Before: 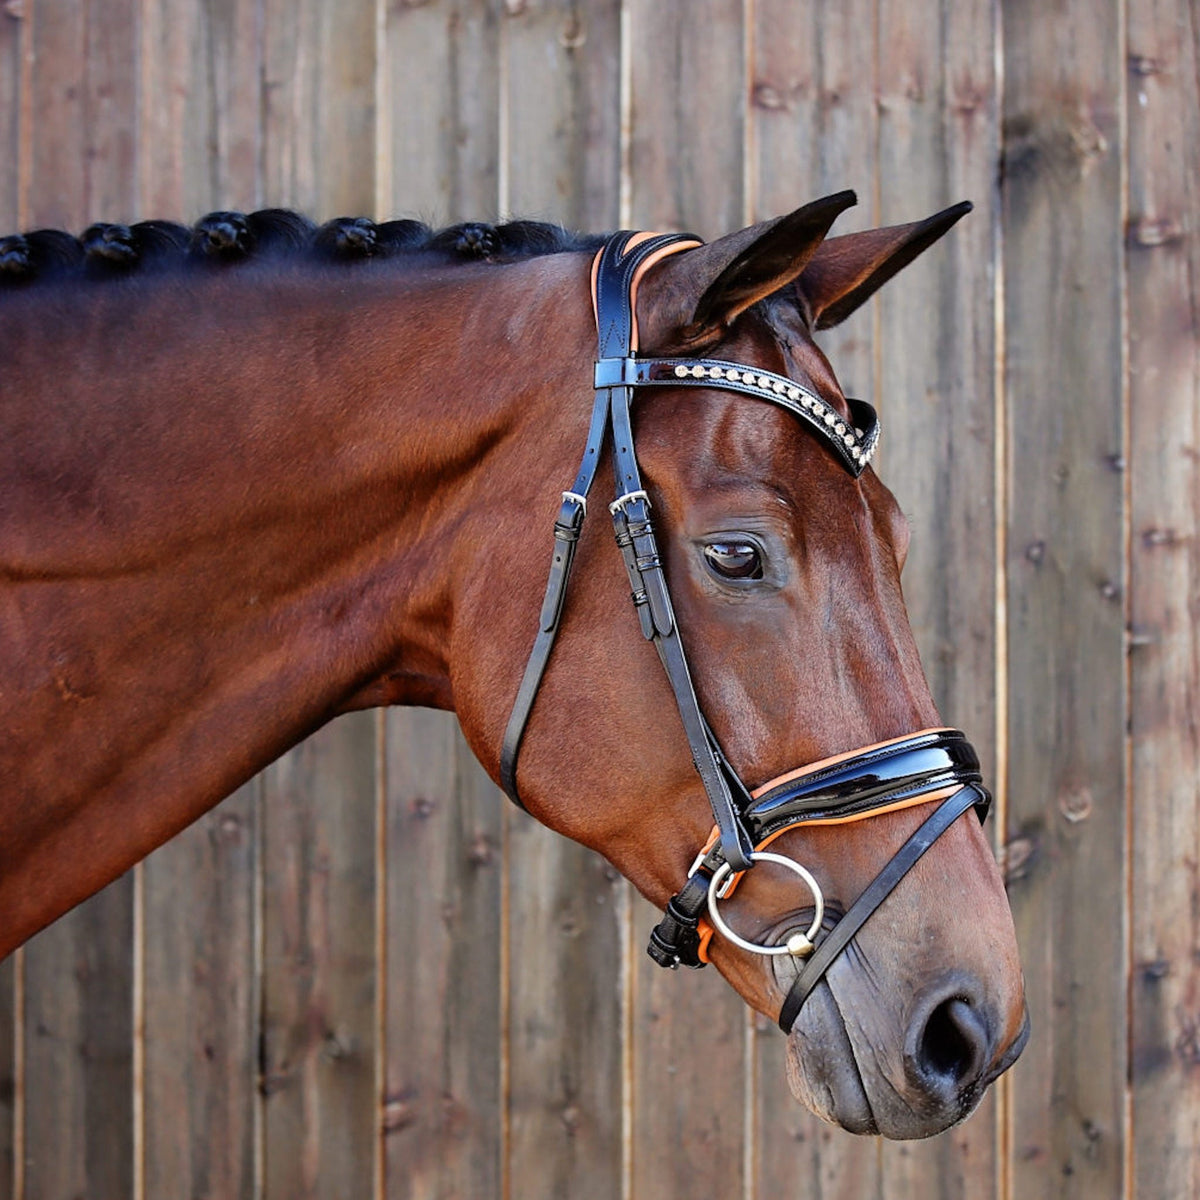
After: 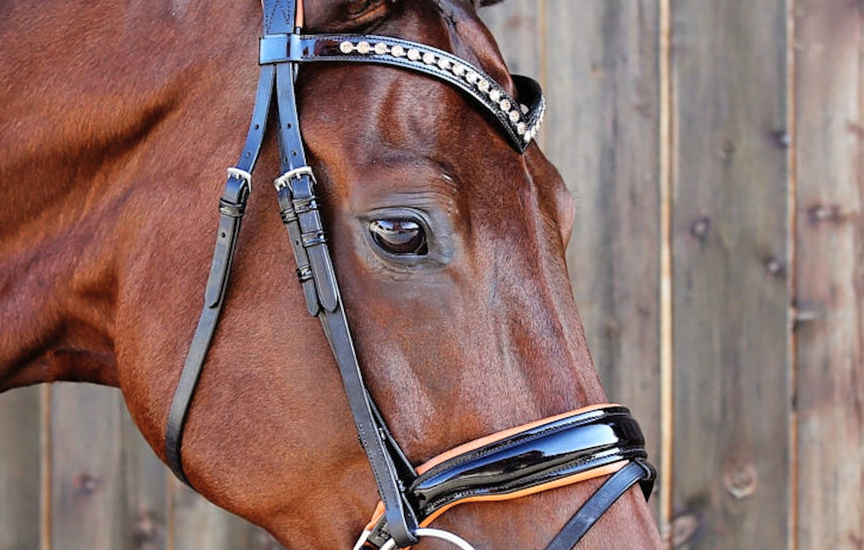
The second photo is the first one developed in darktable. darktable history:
shadows and highlights: low approximation 0.01, soften with gaussian
contrast brightness saturation: contrast 0.05, brightness 0.06, saturation 0.01
crop and rotate: left 27.938%, top 27.046%, bottom 27.046%
white balance: emerald 1
